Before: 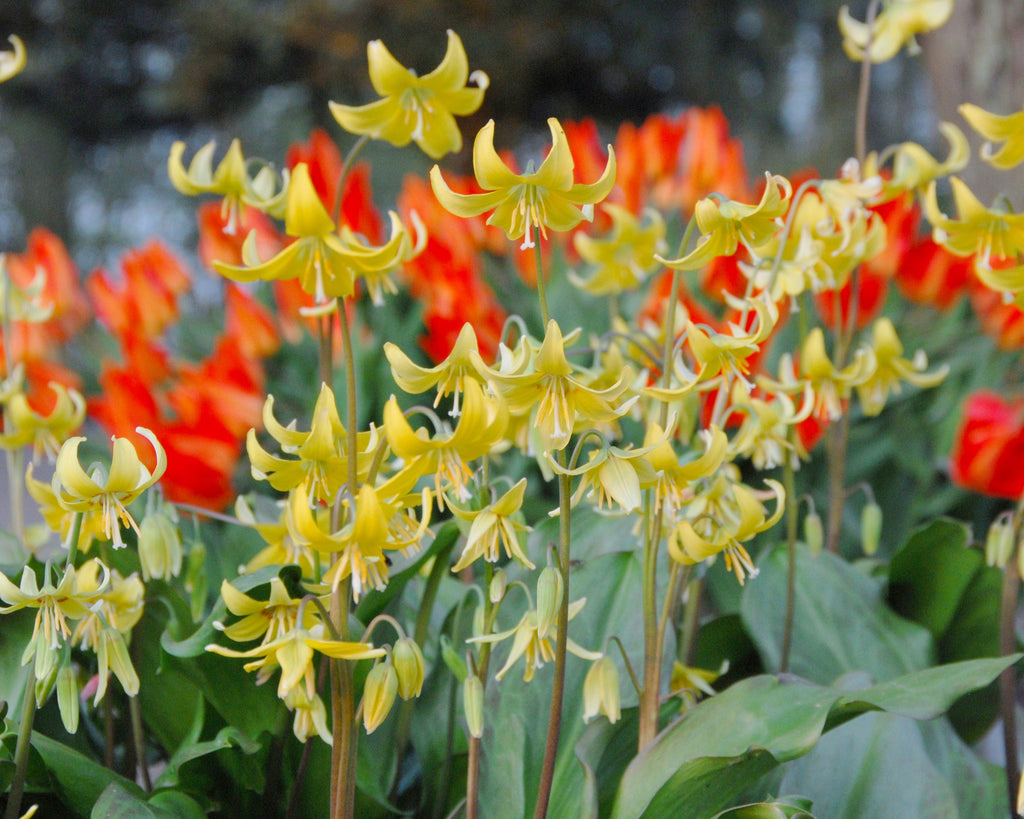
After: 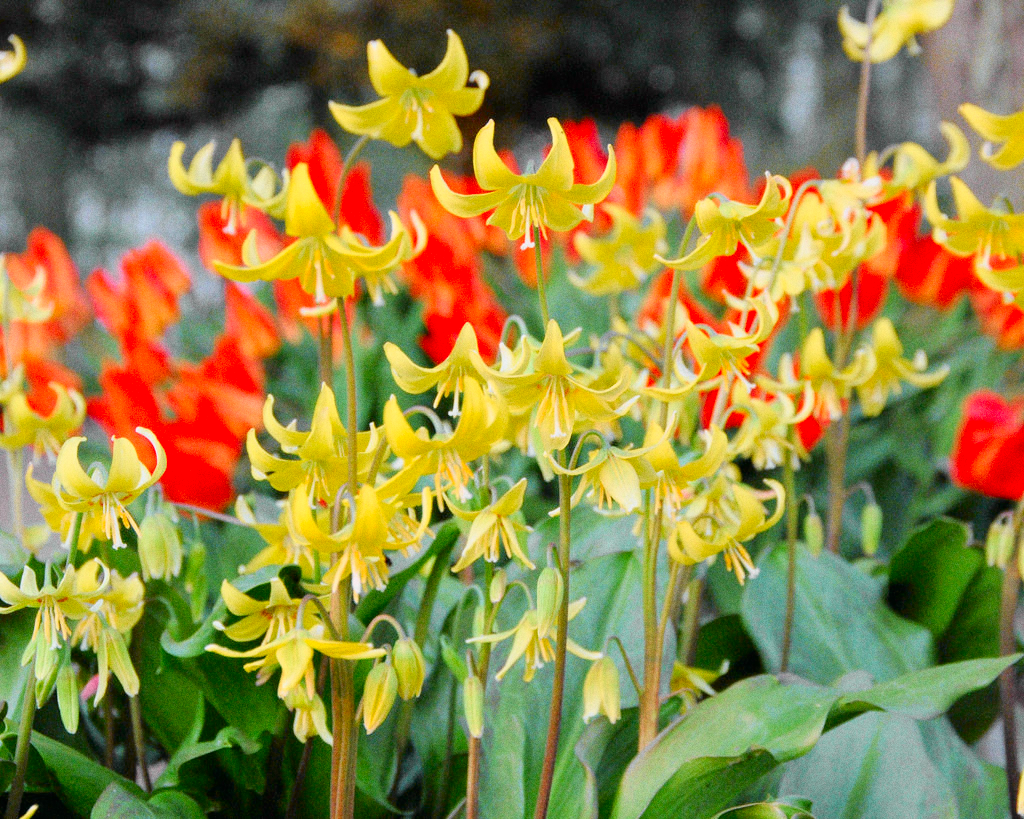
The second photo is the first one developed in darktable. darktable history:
tone curve: curves: ch0 [(0, 0) (0.062, 0.023) (0.168, 0.142) (0.359, 0.419) (0.469, 0.544) (0.634, 0.722) (0.839, 0.909) (0.998, 0.978)]; ch1 [(0, 0) (0.437, 0.408) (0.472, 0.47) (0.502, 0.504) (0.527, 0.546) (0.568, 0.619) (0.608, 0.665) (0.669, 0.748) (0.859, 0.899) (1, 1)]; ch2 [(0, 0) (0.33, 0.301) (0.421, 0.443) (0.473, 0.498) (0.509, 0.5) (0.535, 0.564) (0.575, 0.625) (0.608, 0.667) (1, 1)], color space Lab, independent channels, preserve colors none
grain: coarseness 0.09 ISO
